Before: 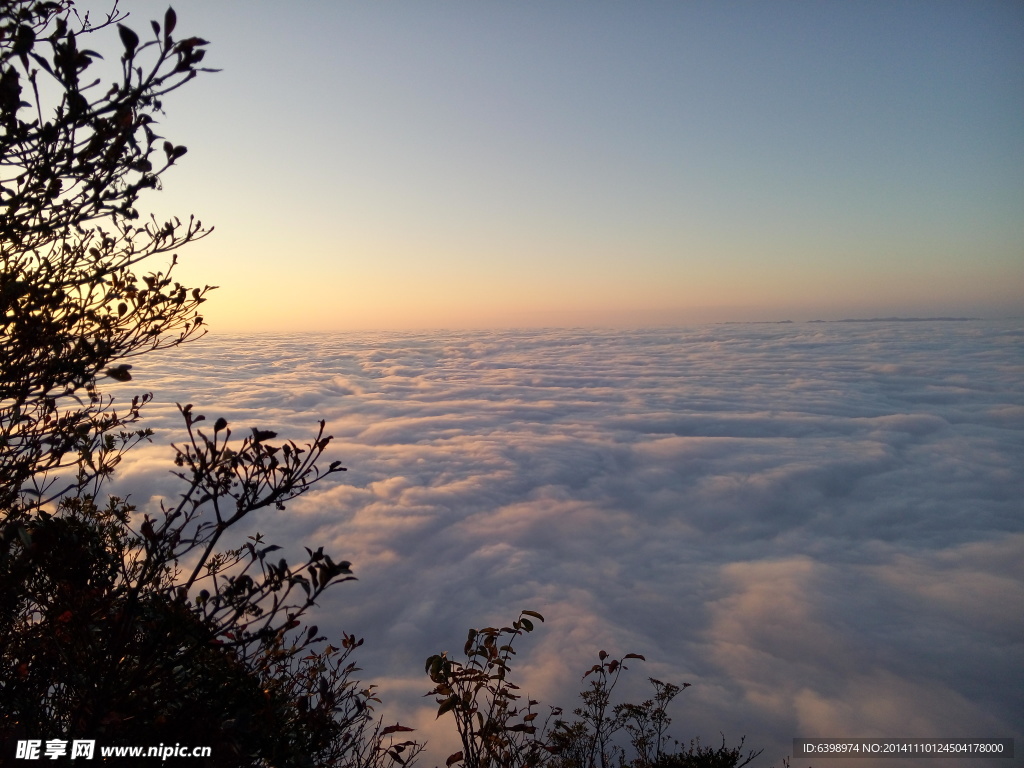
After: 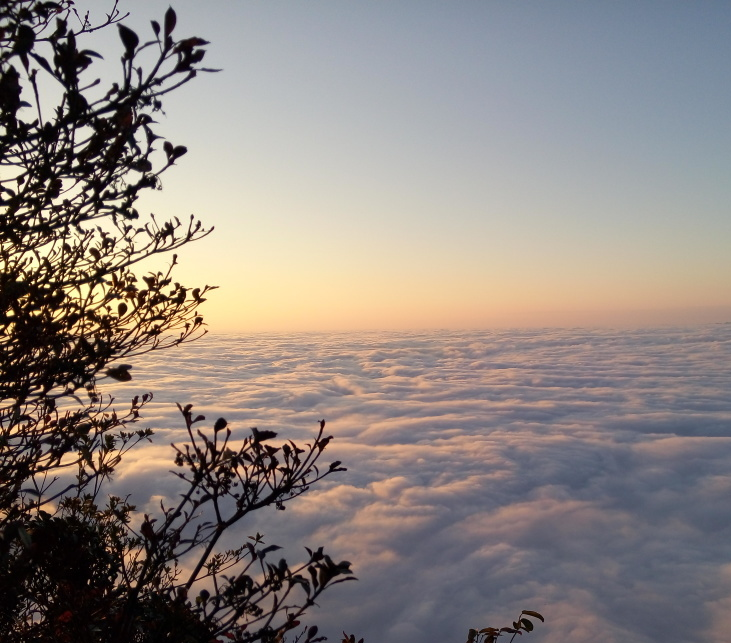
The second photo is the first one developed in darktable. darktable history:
crop: right 28.562%, bottom 16.247%
